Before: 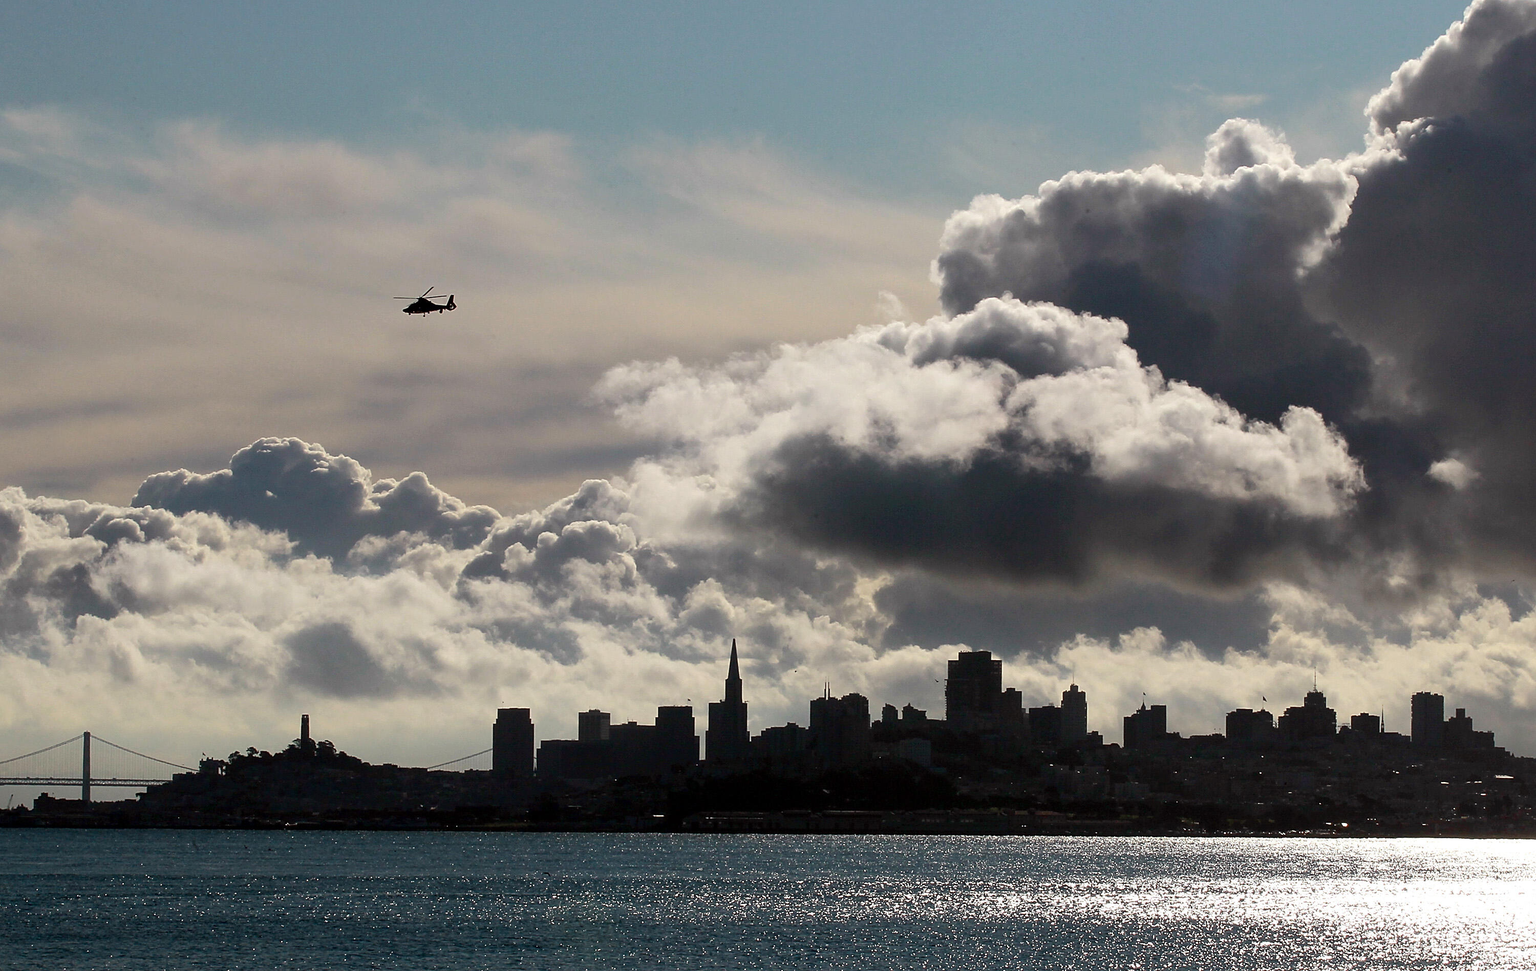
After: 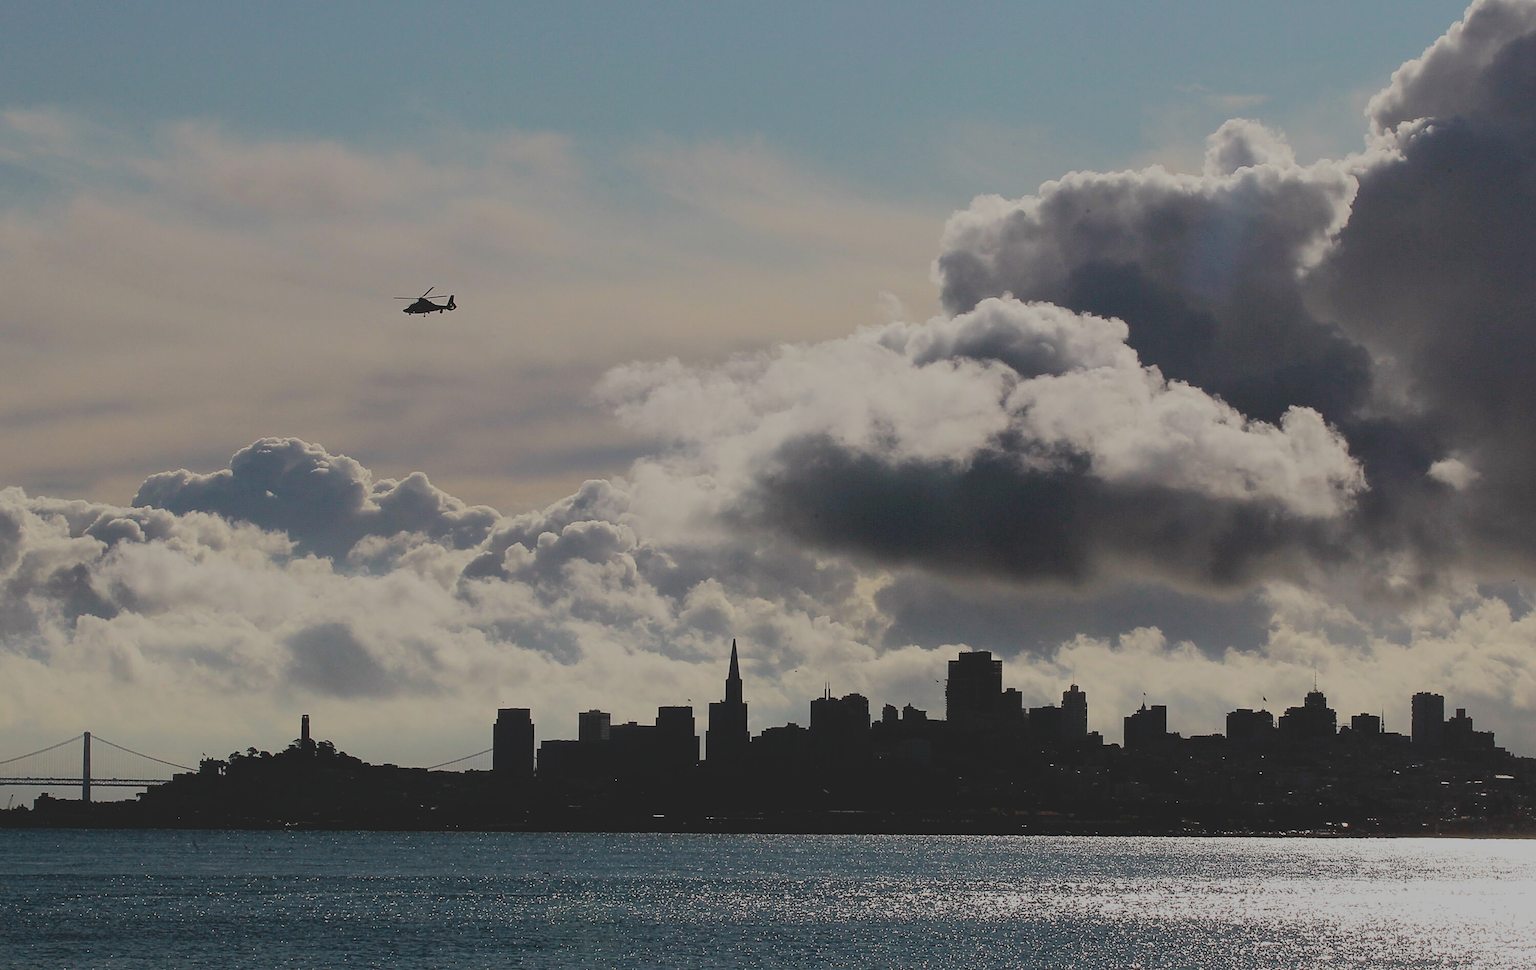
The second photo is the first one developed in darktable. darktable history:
contrast brightness saturation: contrast -0.272
filmic rgb: black relative exposure -7.36 EV, white relative exposure 5.06 EV, hardness 3.19, iterations of high-quality reconstruction 0
